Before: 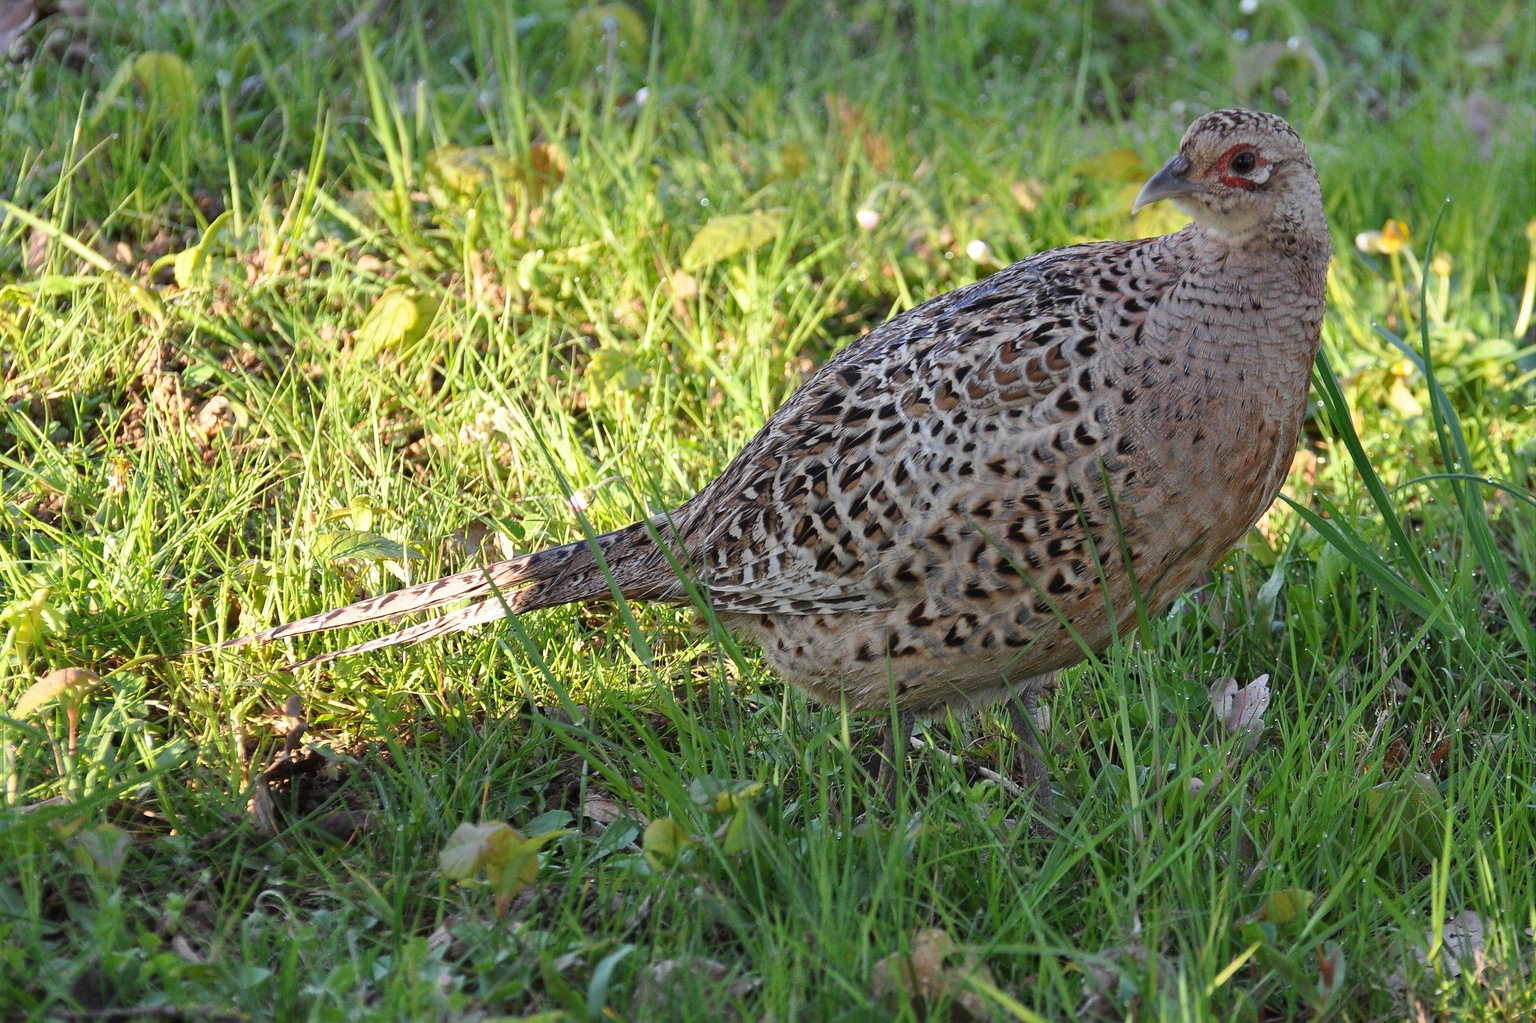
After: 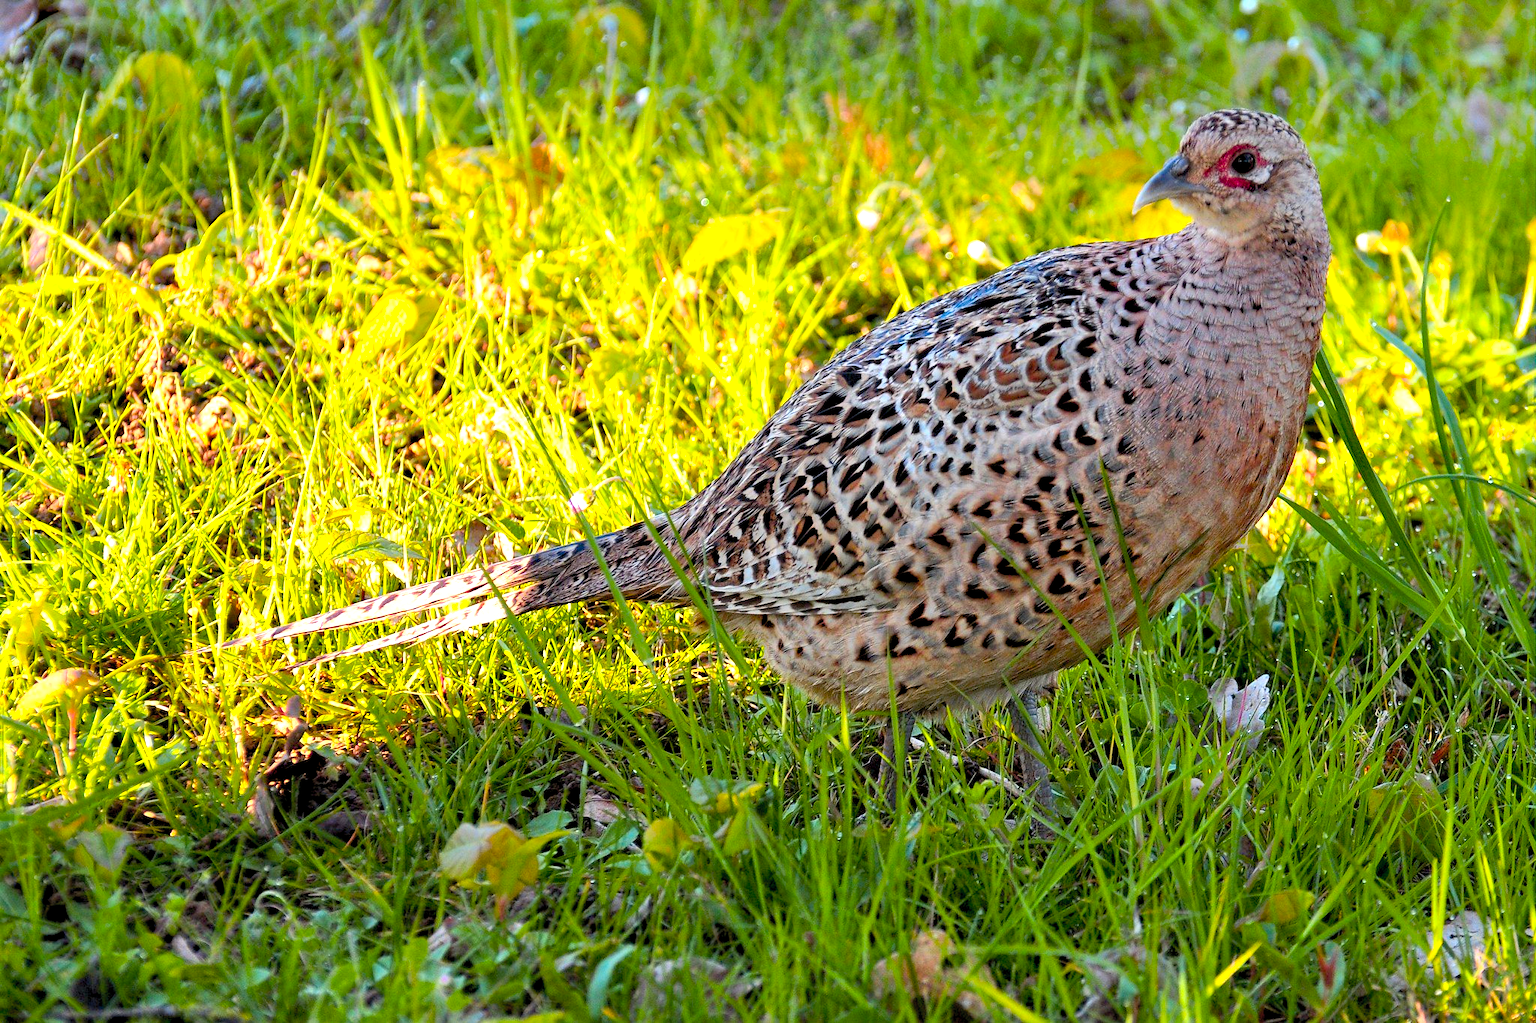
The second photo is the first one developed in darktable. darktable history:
color balance rgb: global offset › luminance -1.443%, perceptual saturation grading › global saturation 25.139%, hue shift -11.45°, perceptual brilliance grading › global brilliance -5.68%, perceptual brilliance grading › highlights 24.477%, perceptual brilliance grading › mid-tones 6.86%, perceptual brilliance grading › shadows -4.934%
contrast brightness saturation: contrast 0.067, brightness 0.175, saturation 0.416
